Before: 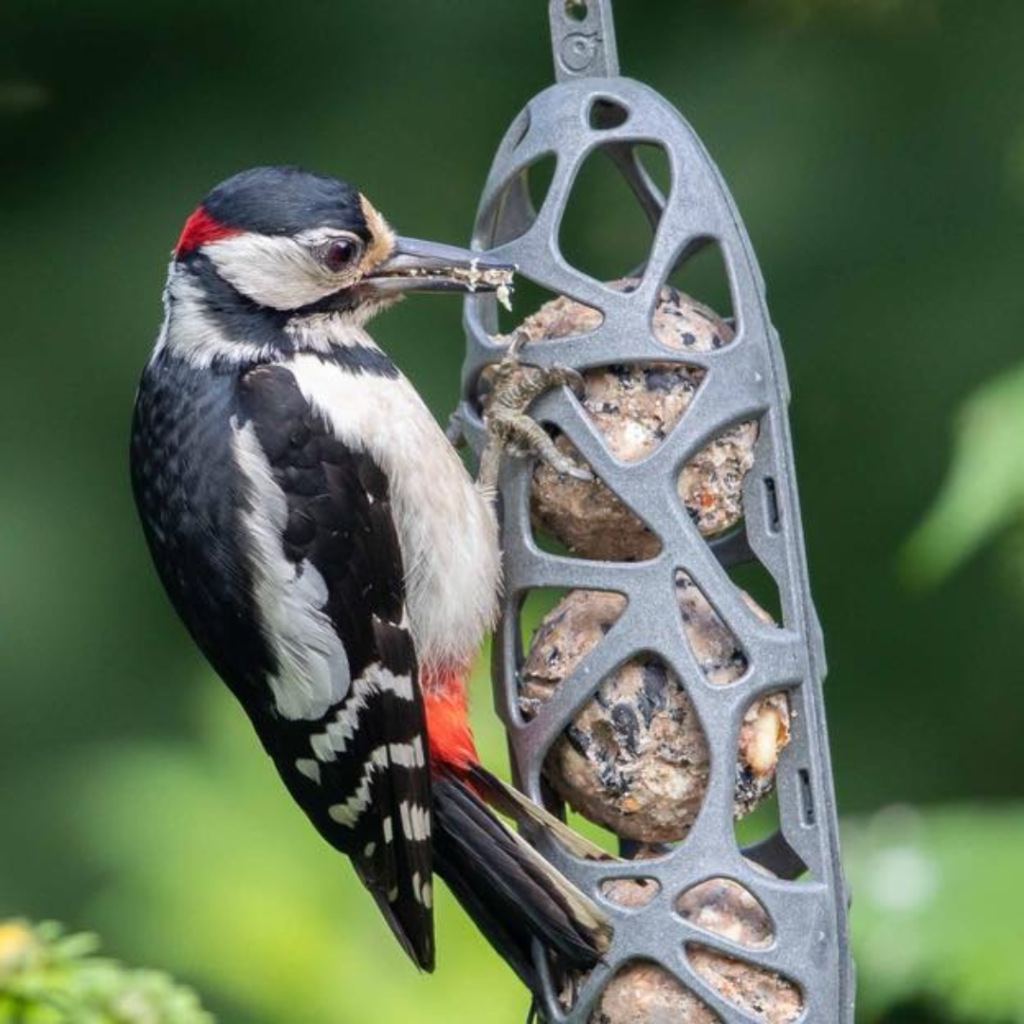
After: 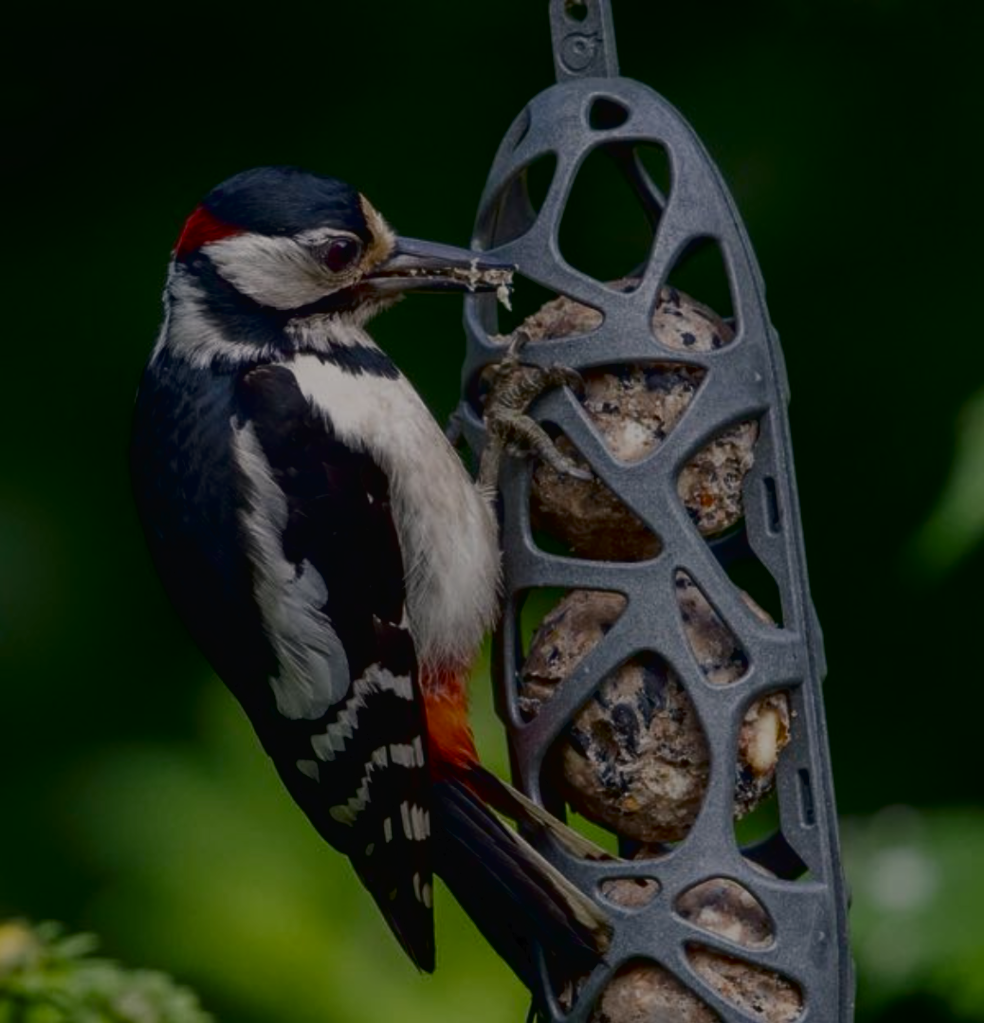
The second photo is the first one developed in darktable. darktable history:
tone curve: curves: ch0 [(0, 0) (0.003, 0.016) (0.011, 0.016) (0.025, 0.016) (0.044, 0.016) (0.069, 0.016) (0.1, 0.026) (0.136, 0.047) (0.177, 0.088) (0.224, 0.14) (0.277, 0.2) (0.335, 0.276) (0.399, 0.37) (0.468, 0.47) (0.543, 0.583) (0.623, 0.698) (0.709, 0.779) (0.801, 0.858) (0.898, 0.929) (1, 1)], color space Lab, independent channels, preserve colors none
crop: right 3.838%, bottom 0.025%
color zones: curves: ch1 [(0.113, 0.438) (0.75, 0.5)]; ch2 [(0.12, 0.526) (0.75, 0.5)]
tone equalizer: -8 EV -1.98 EV, -7 EV -1.96 EV, -6 EV -1.96 EV, -5 EV -1.97 EV, -4 EV -1.97 EV, -3 EV -1.98 EV, -2 EV -1.98 EV, -1 EV -1.62 EV, +0 EV -1.99 EV, smoothing diameter 2.08%, edges refinement/feathering 22.5, mask exposure compensation -1.57 EV, filter diffusion 5
color balance rgb: highlights gain › chroma 1.727%, highlights gain › hue 56.4°, linear chroma grading › global chroma 0.279%, perceptual saturation grading › global saturation 25.201%, perceptual saturation grading › highlights -50.426%, perceptual saturation grading › shadows 31.178%, global vibrance 18.624%
